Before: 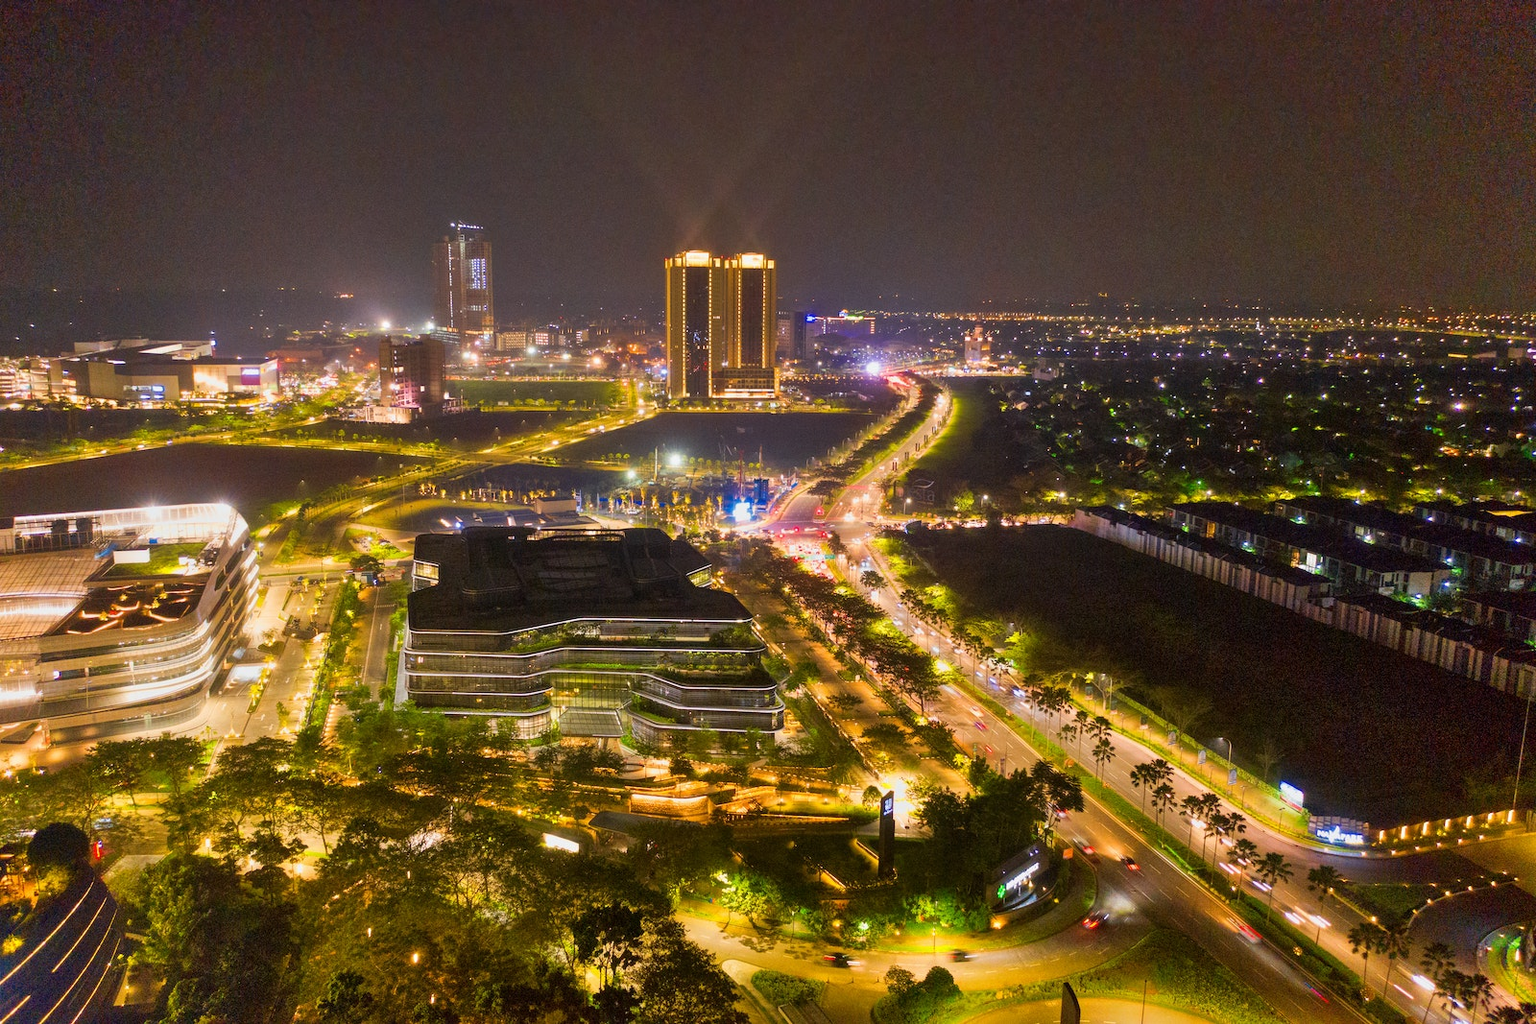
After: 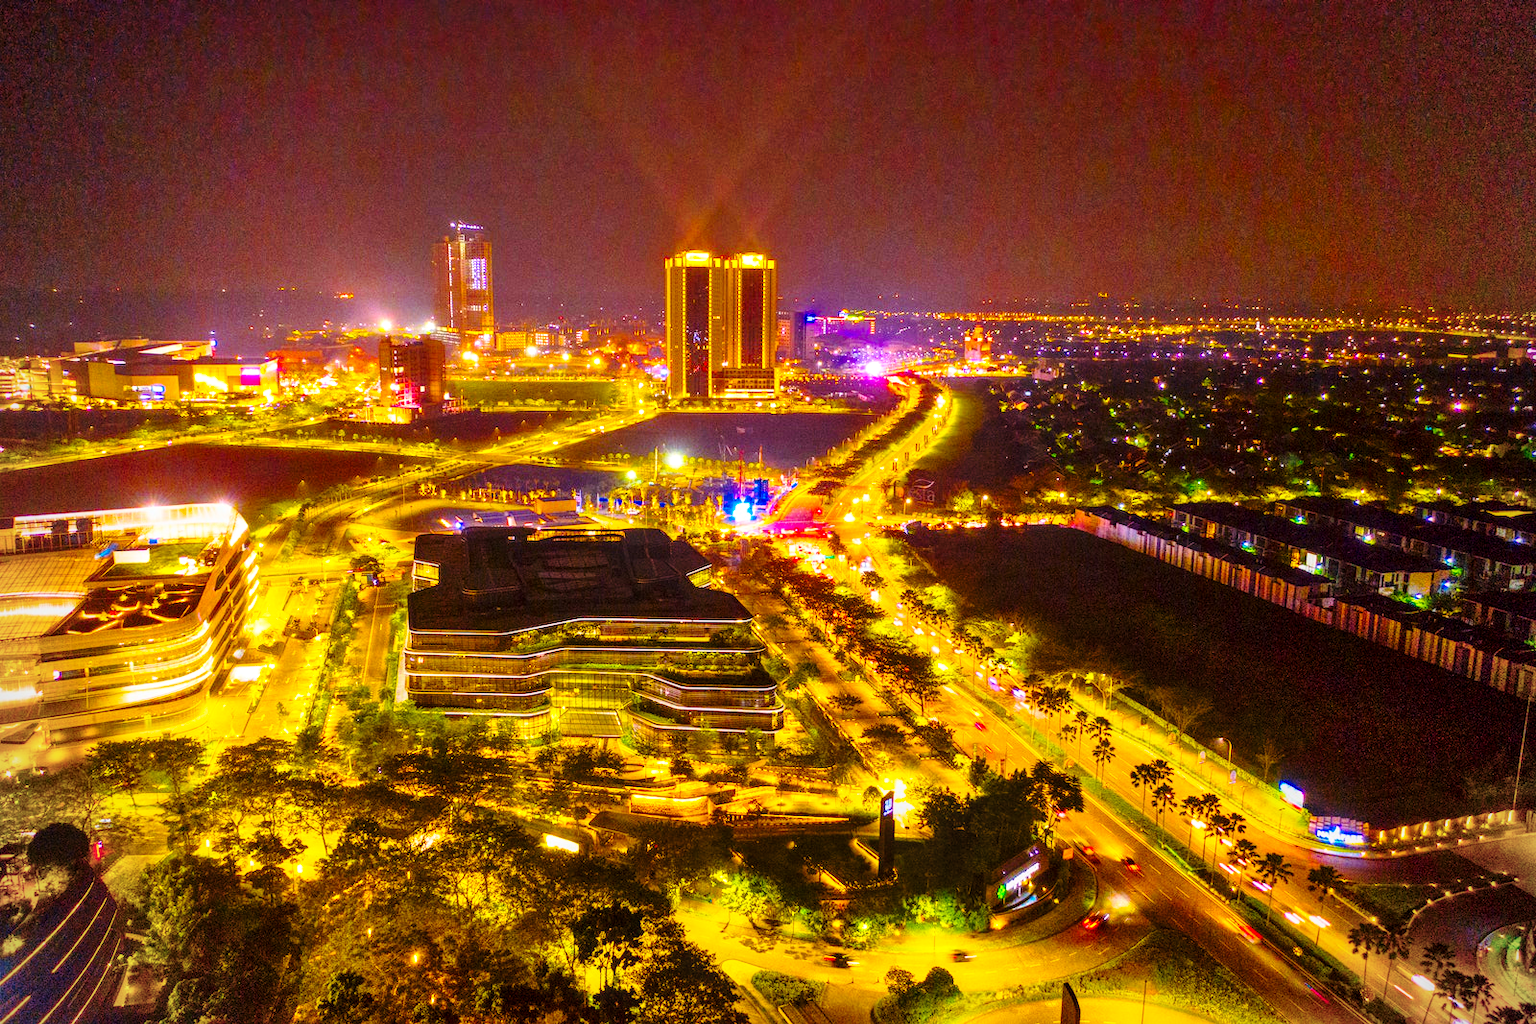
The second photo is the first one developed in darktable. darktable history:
vignetting: on, module defaults
base curve: curves: ch0 [(0, 0) (0.028, 0.03) (0.121, 0.232) (0.46, 0.748) (0.859, 0.968) (1, 1)], preserve colors none
local contrast: on, module defaults
color balance rgb: shadows lift › chroma 1.006%, shadows lift › hue 242.42°, power › chroma 1.548%, power › hue 26.53°, linear chroma grading › highlights 99.221%, linear chroma grading › global chroma 24.027%, perceptual saturation grading › global saturation 39.78%
